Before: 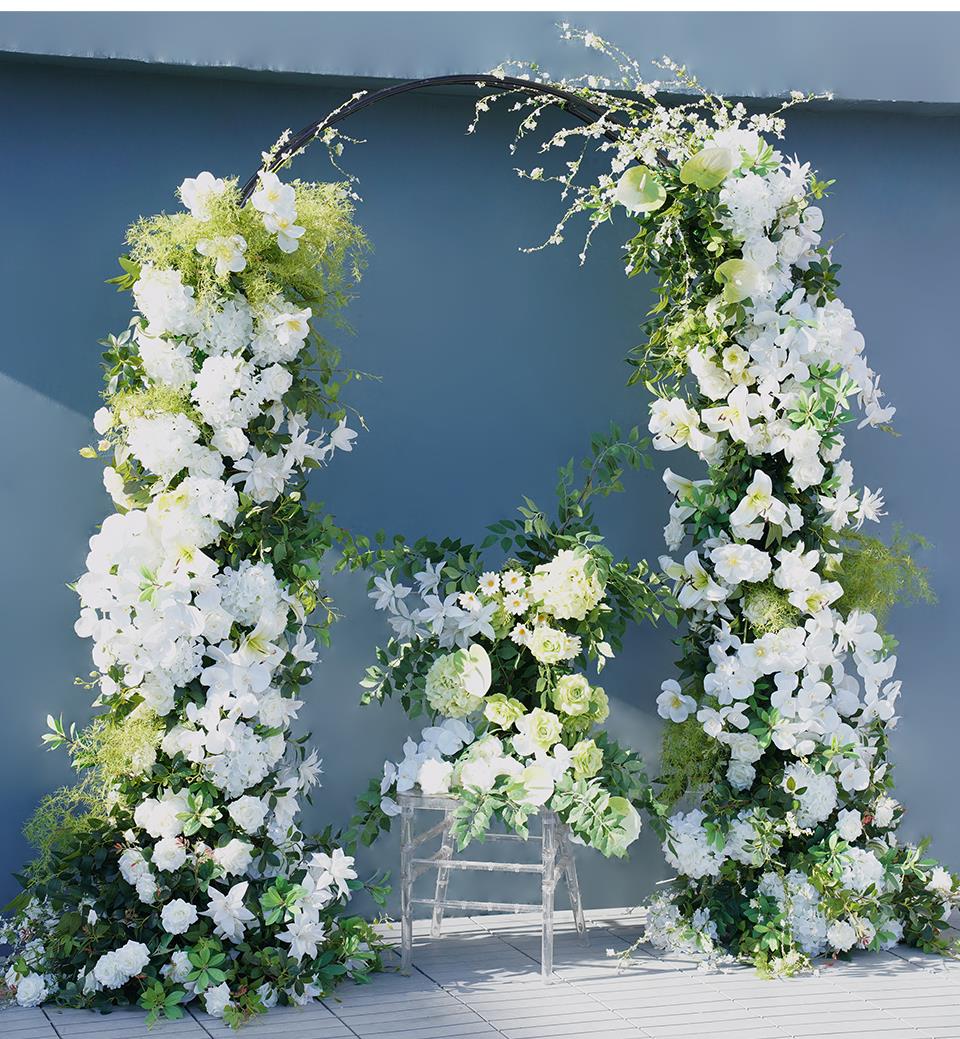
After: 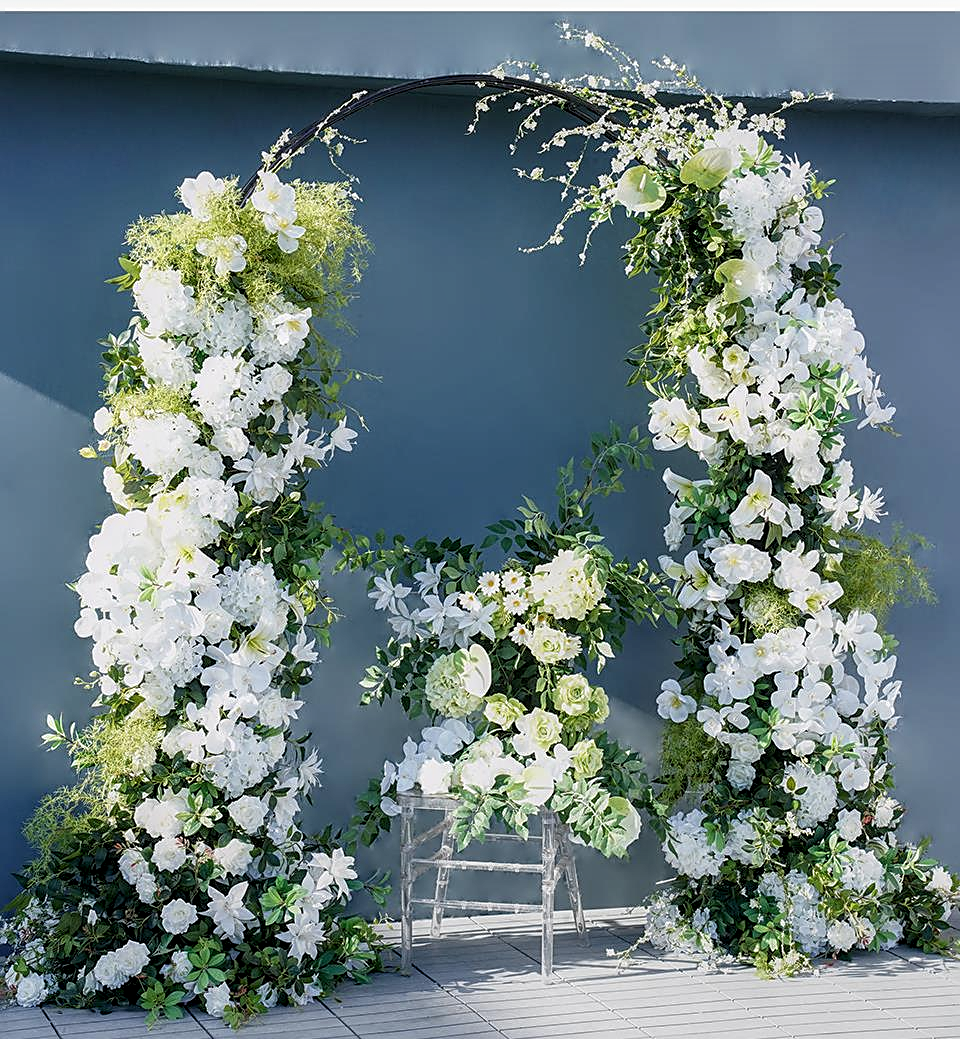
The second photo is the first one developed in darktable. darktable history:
sharpen: on, module defaults
local contrast: detail 150%
exposure: black level correction 0.001, exposure -0.201 EV, compensate highlight preservation false
